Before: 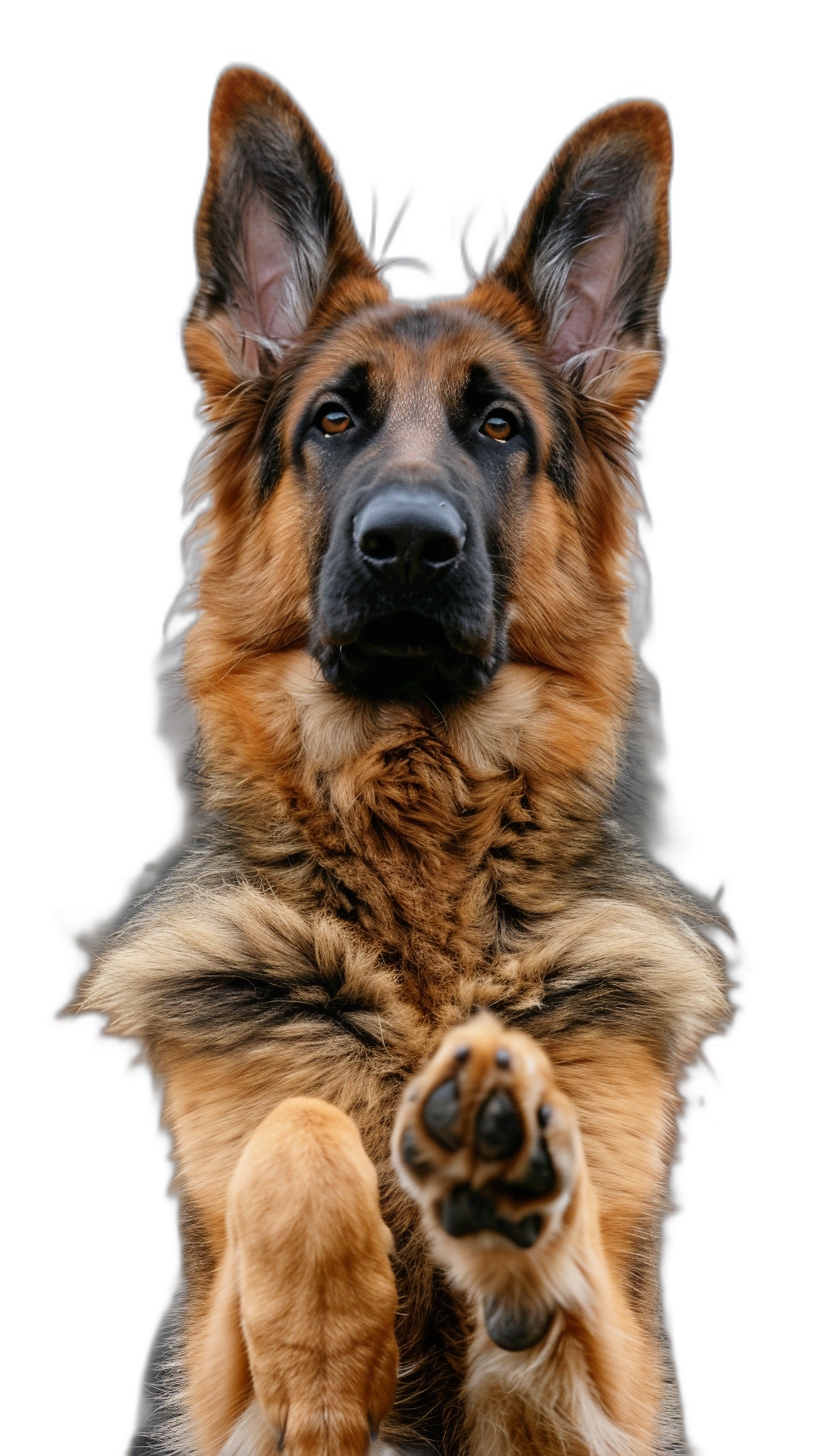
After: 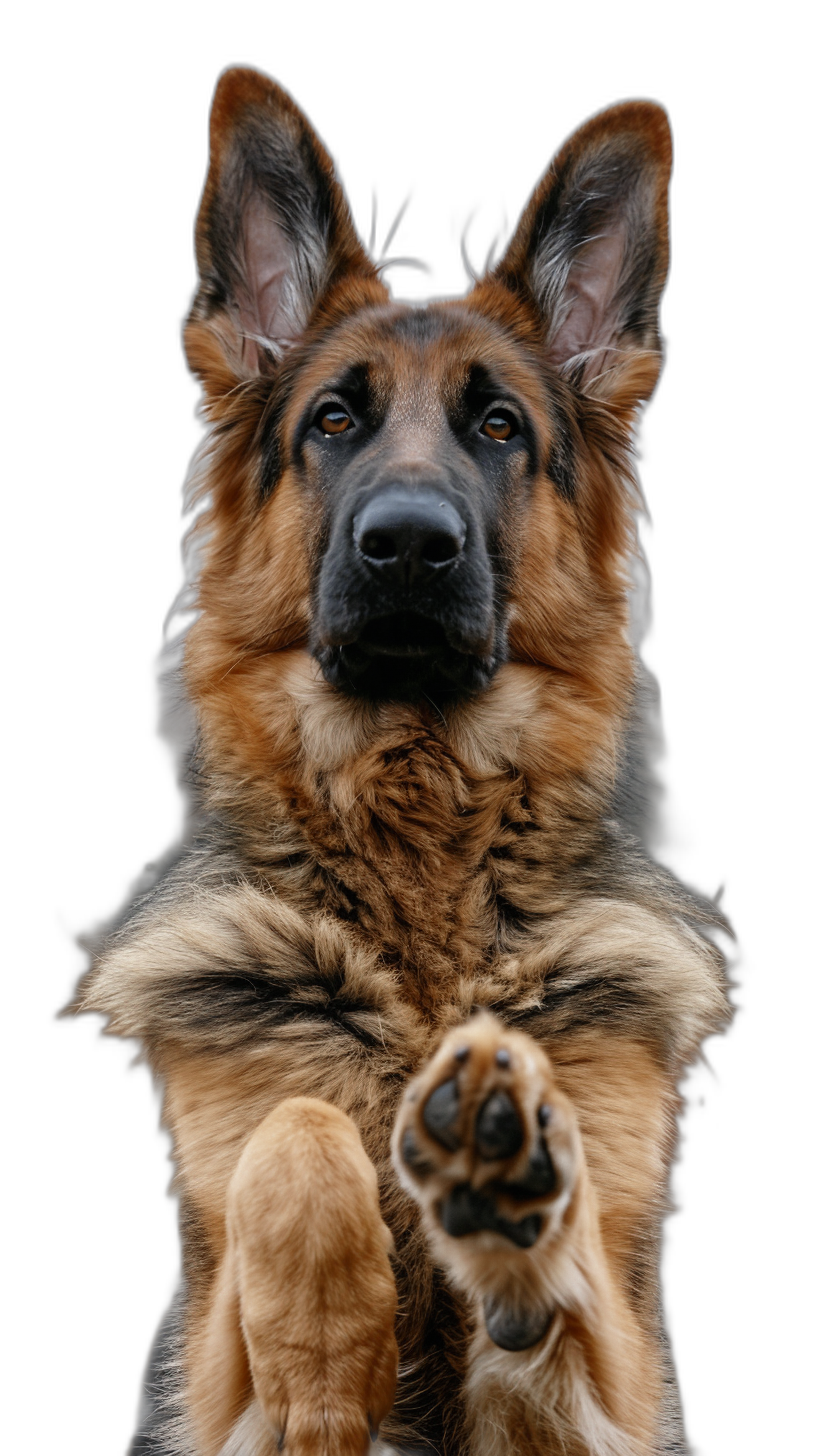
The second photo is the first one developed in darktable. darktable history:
color zones: curves: ch0 [(0, 0.5) (0.125, 0.4) (0.25, 0.5) (0.375, 0.4) (0.5, 0.4) (0.625, 0.35) (0.75, 0.35) (0.875, 0.5)]; ch1 [(0, 0.35) (0.125, 0.45) (0.25, 0.35) (0.375, 0.35) (0.5, 0.35) (0.625, 0.35) (0.75, 0.45) (0.875, 0.35)]; ch2 [(0, 0.6) (0.125, 0.5) (0.25, 0.5) (0.375, 0.6) (0.5, 0.6) (0.625, 0.5) (0.75, 0.5) (0.875, 0.5)], mix 23.94%
